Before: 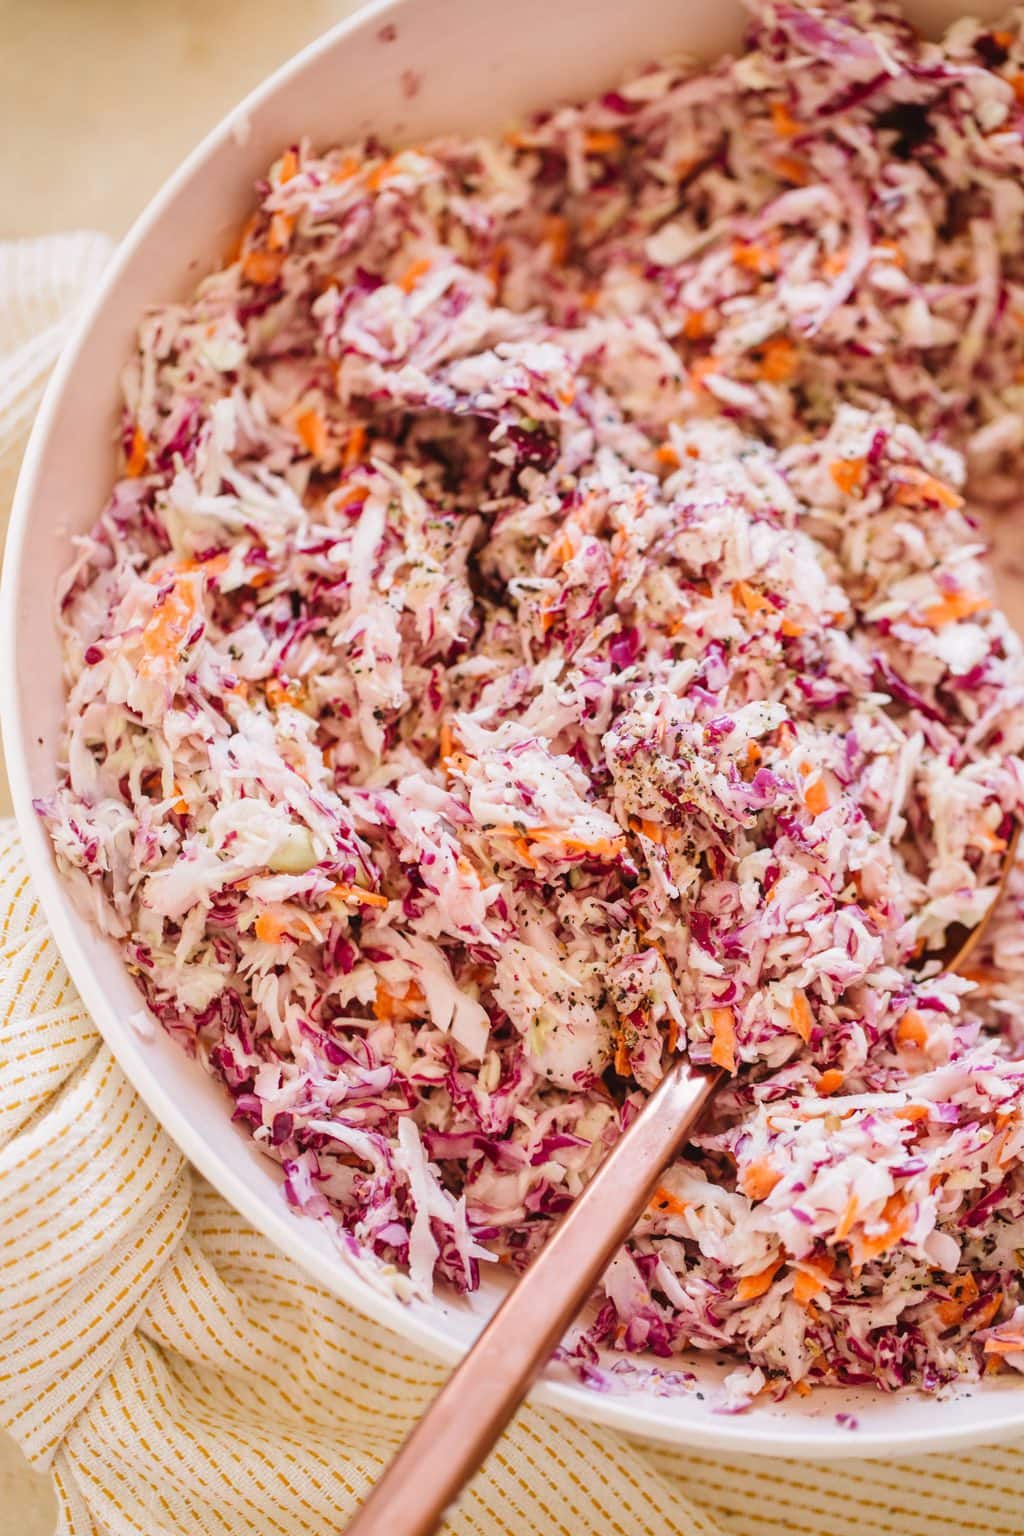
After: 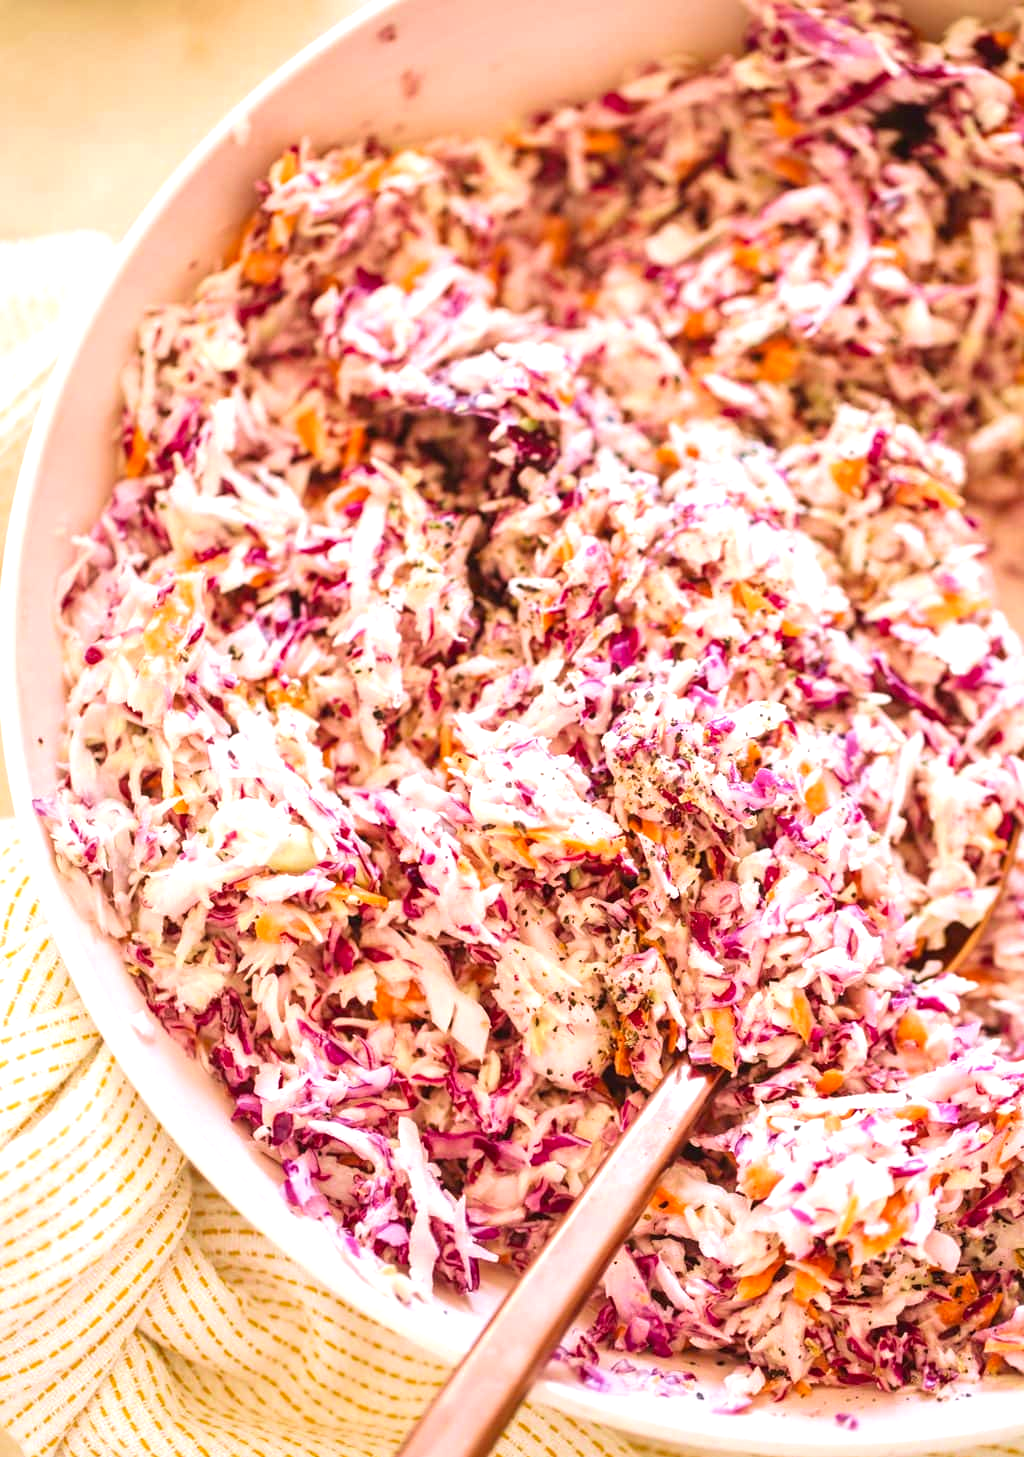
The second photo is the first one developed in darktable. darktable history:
crop and rotate: top 0%, bottom 5.097%
velvia: on, module defaults
color balance rgb: perceptual saturation grading › global saturation 10%, global vibrance 10%
exposure: exposure 0.6 EV, compensate highlight preservation false
